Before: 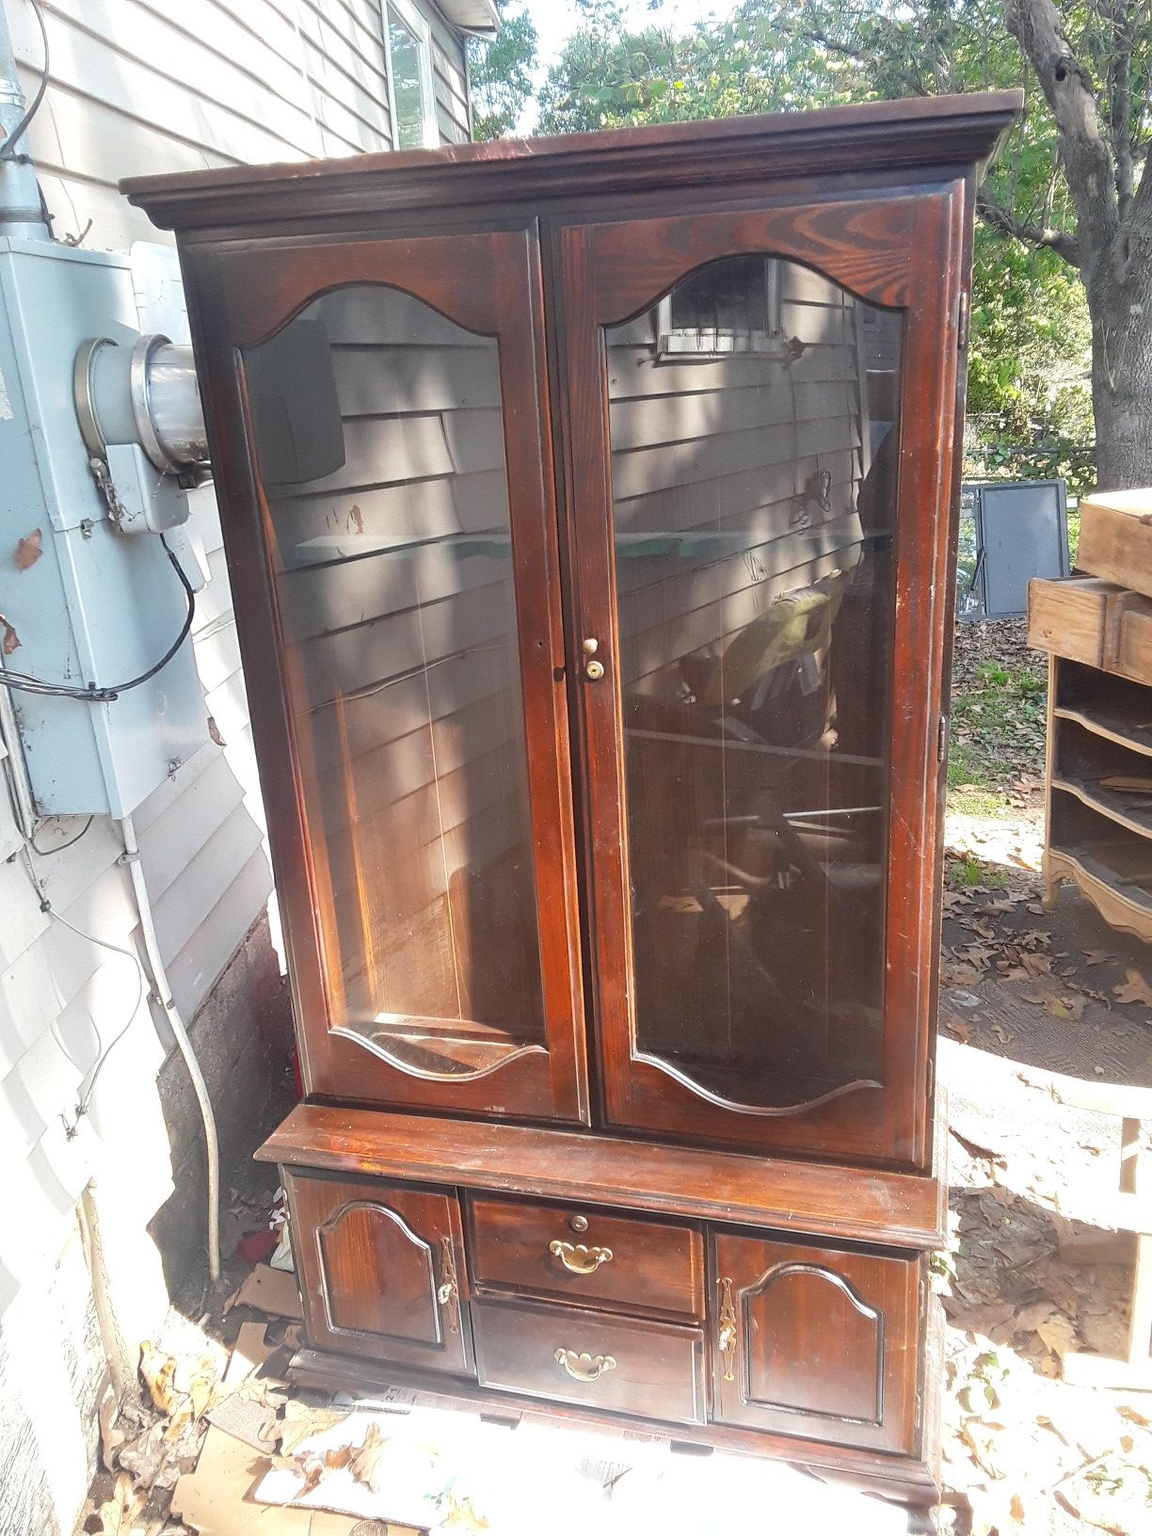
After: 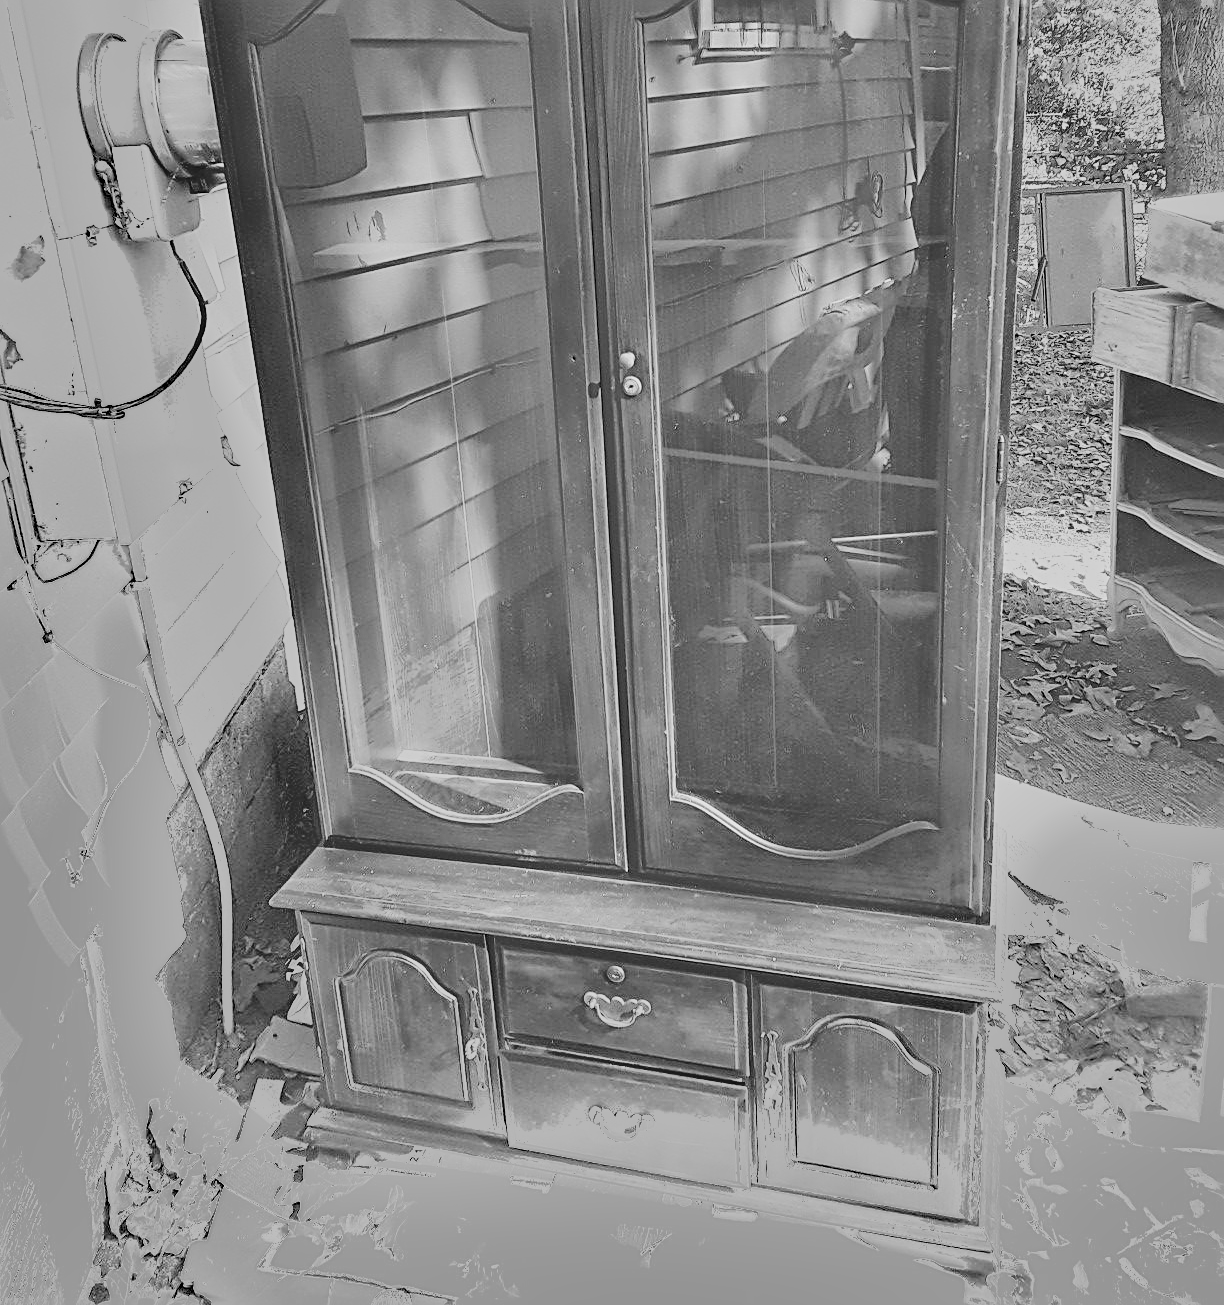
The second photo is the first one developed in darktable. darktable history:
contrast brightness saturation: brightness 0.15
color balance: on, module defaults
sharpen: radius 2.531, amount 0.628
monochrome: on, module defaults
global tonemap: drago (1, 100), detail 1
shadows and highlights: shadows color adjustment 97.66%, soften with gaussian
crop and rotate: top 19.998%
exposure: black level correction 0, exposure 1.45 EV, compensate exposure bias true, compensate highlight preservation false
